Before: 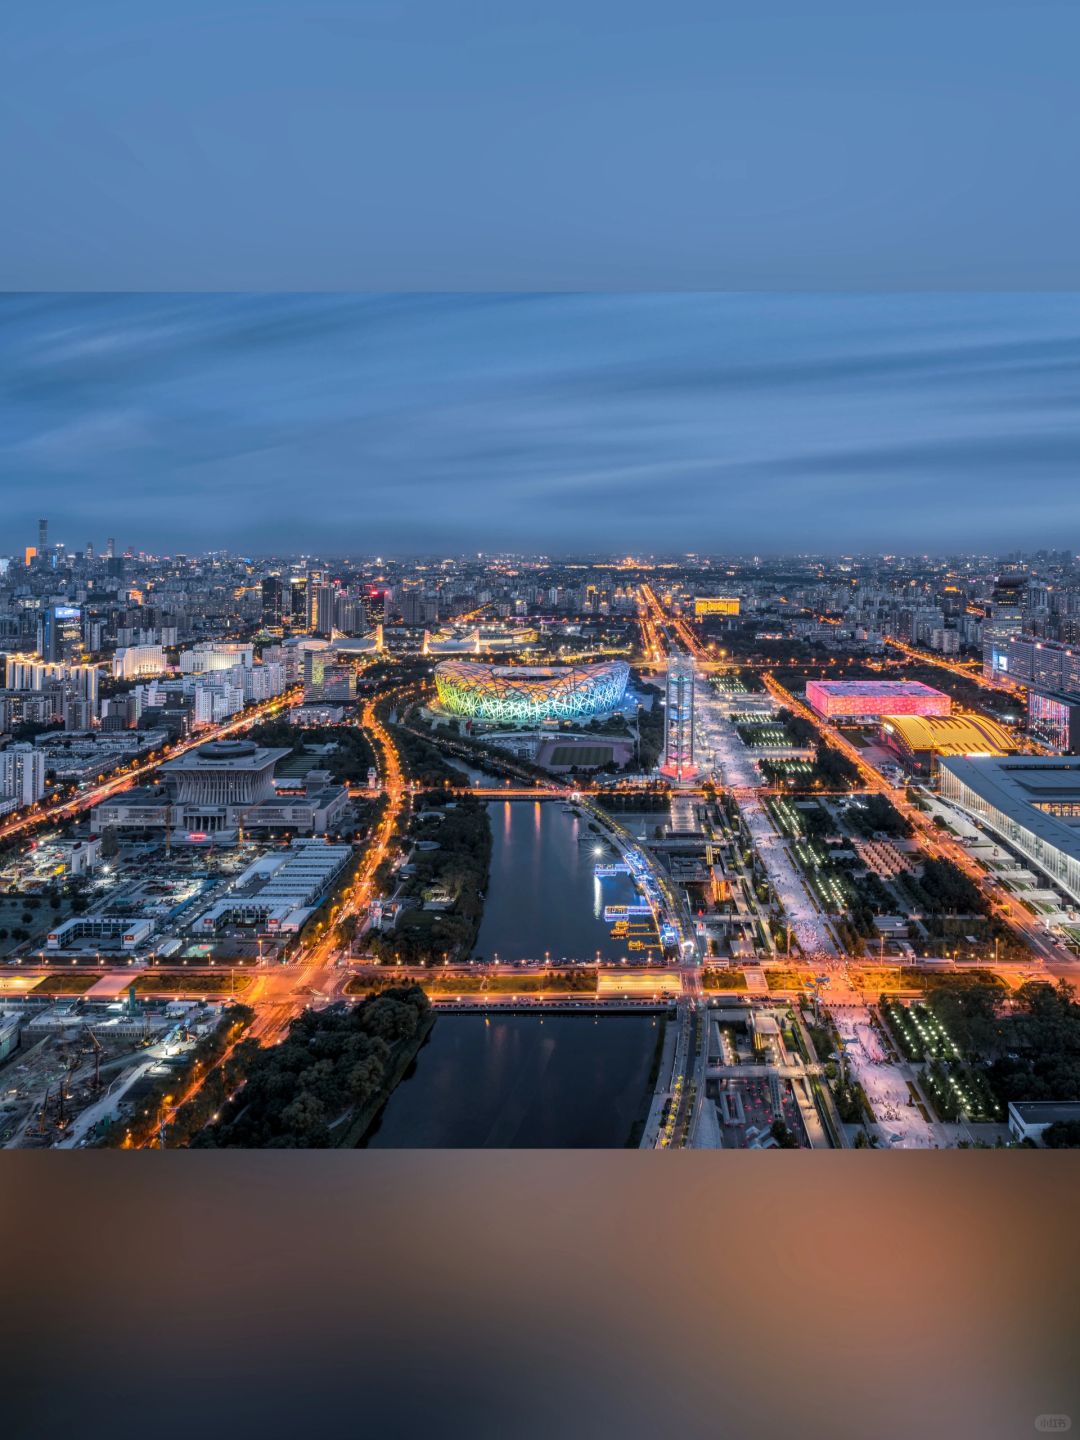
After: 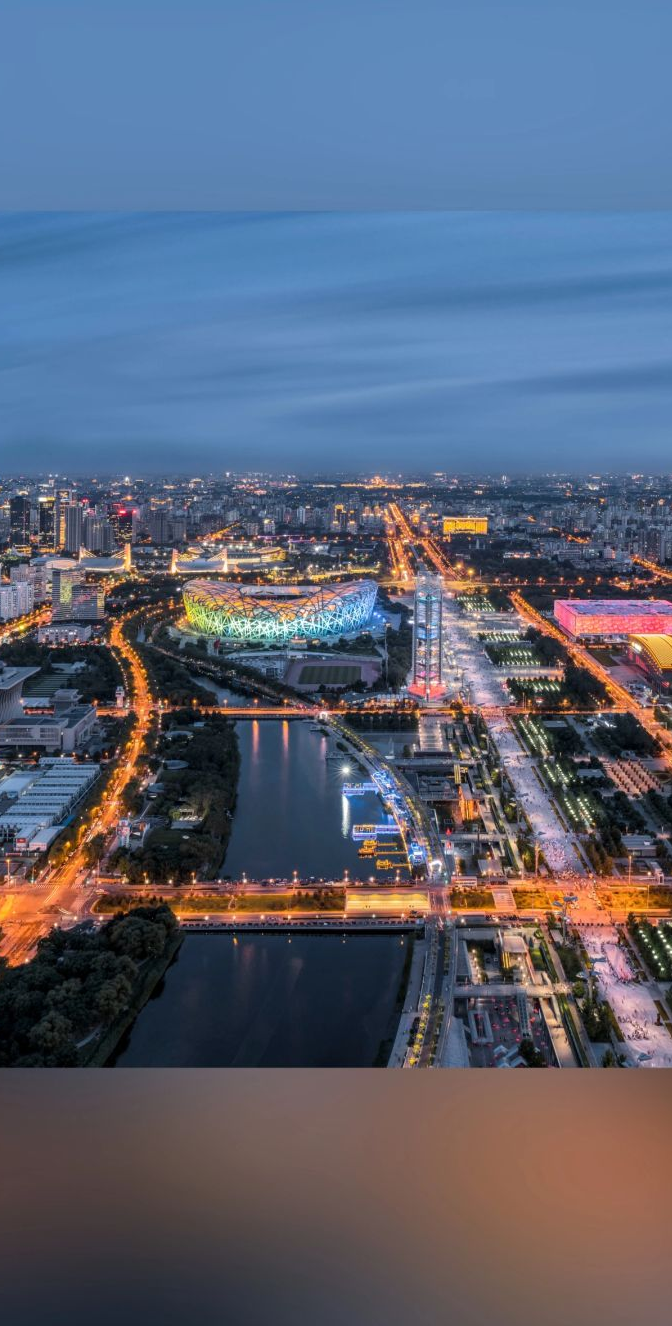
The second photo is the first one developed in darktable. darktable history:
crop and rotate: left 23.38%, top 5.639%, right 14.331%, bottom 2.246%
